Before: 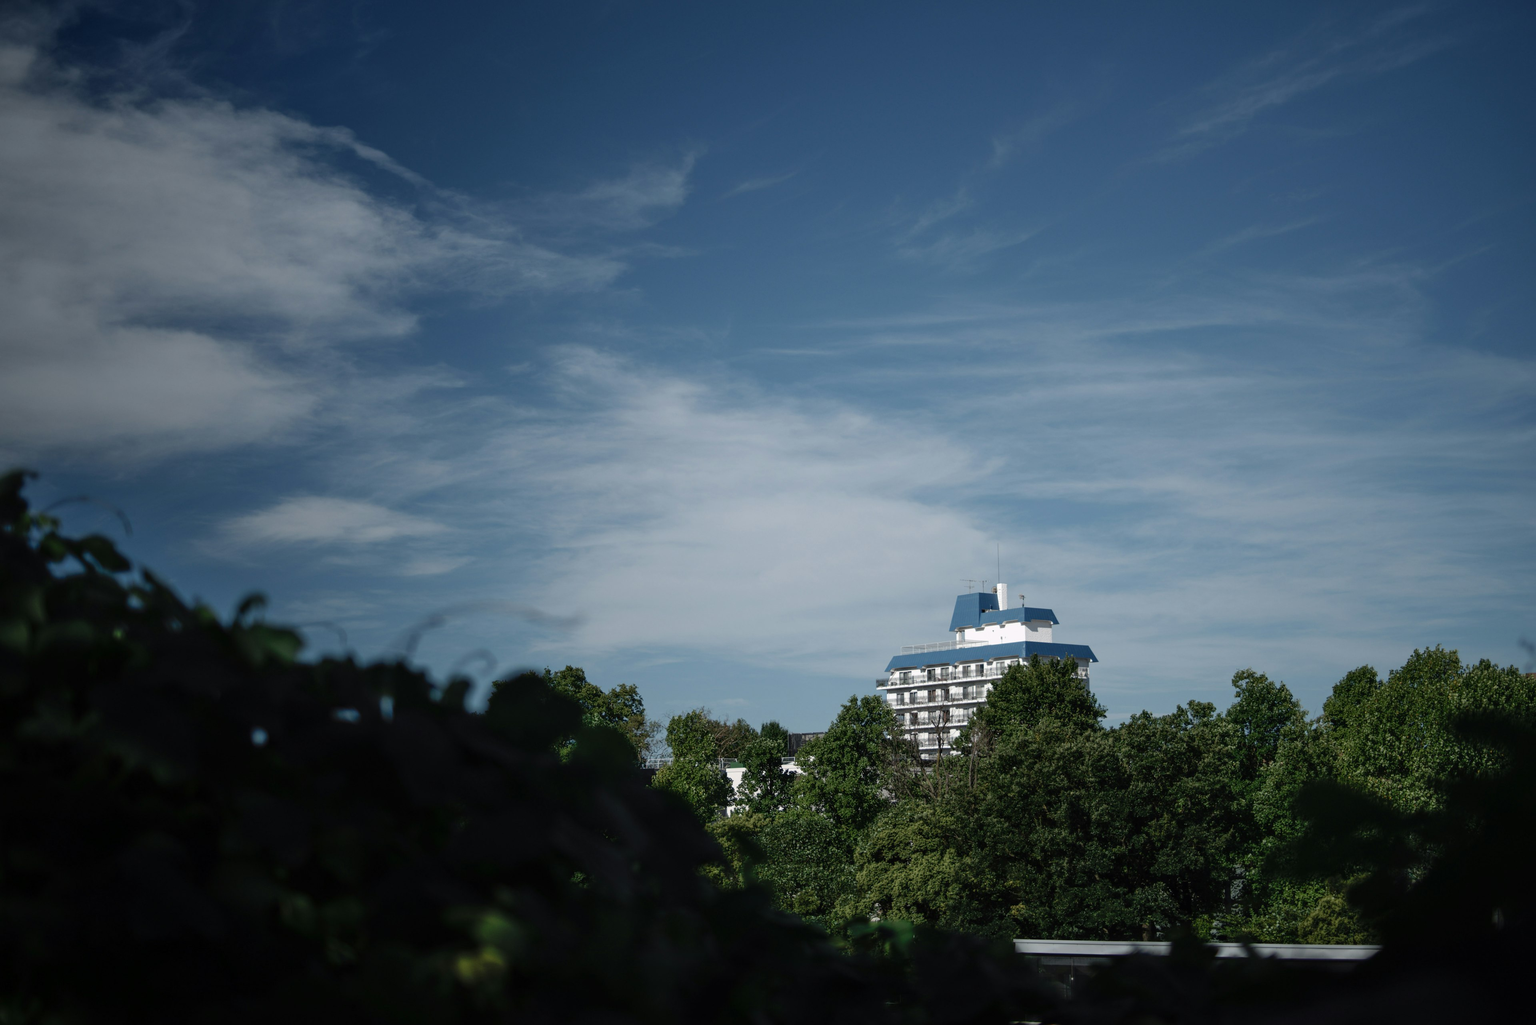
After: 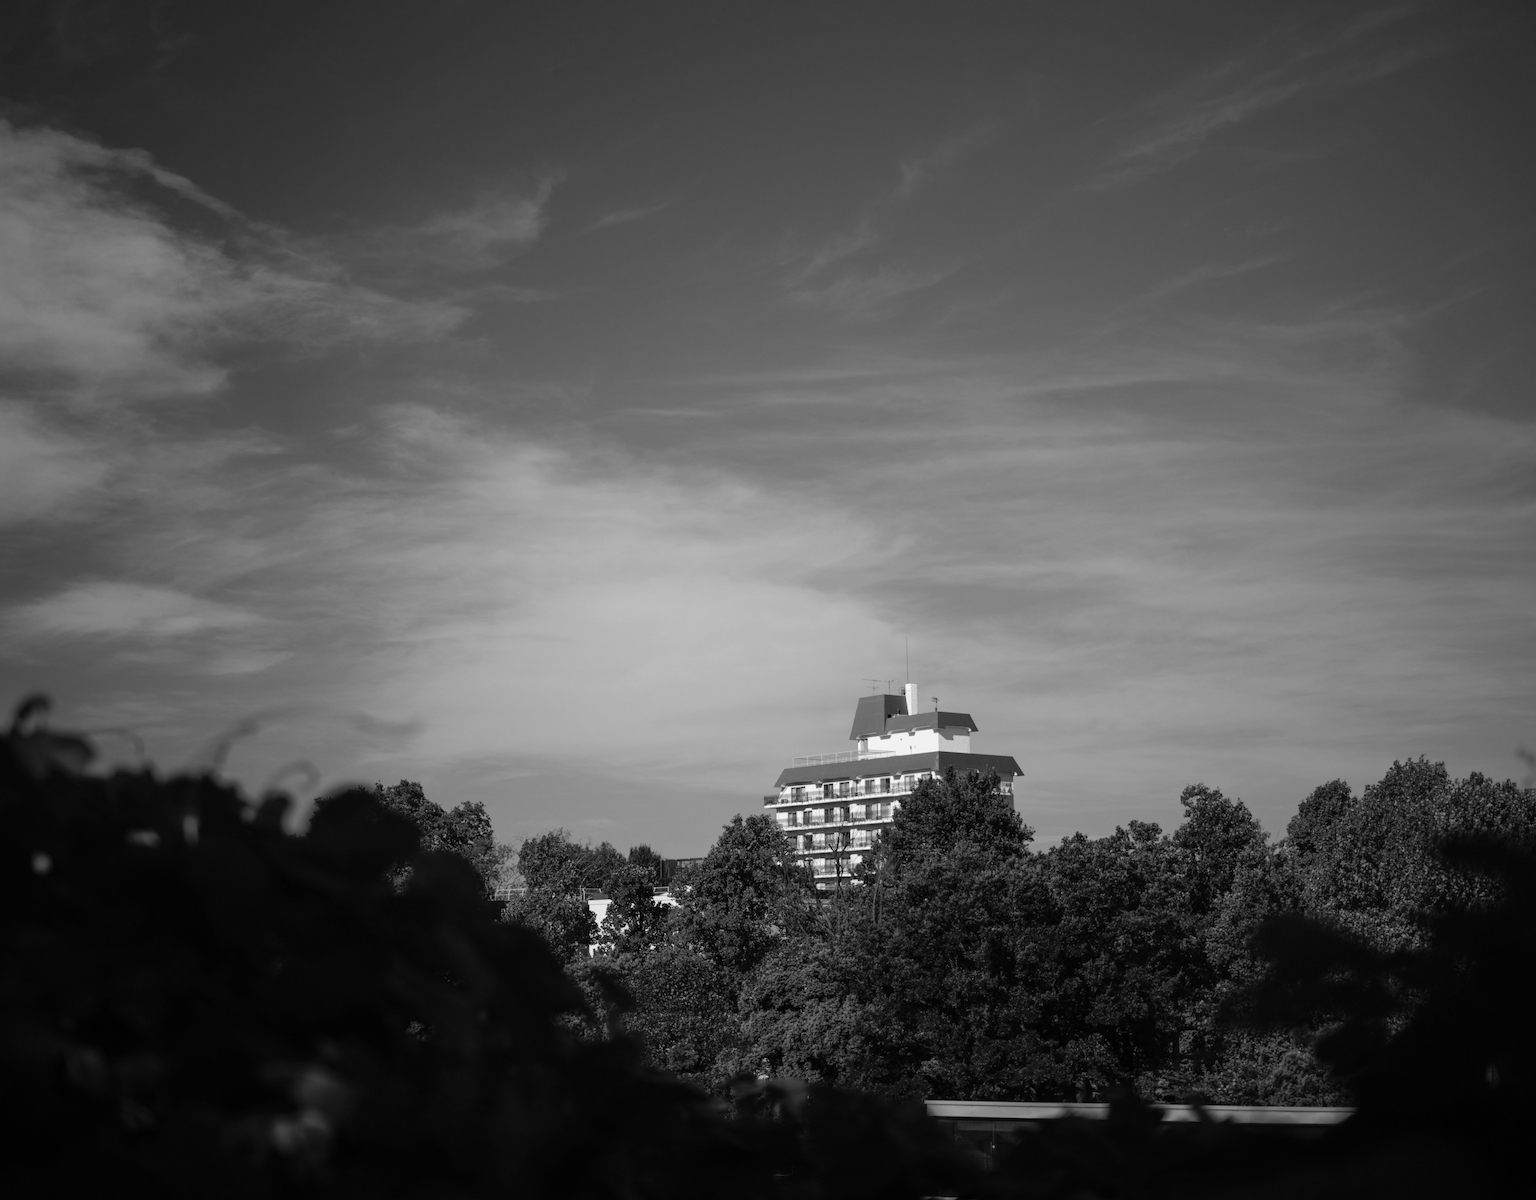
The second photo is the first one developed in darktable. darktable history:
crop and rotate: left 14.584%
monochrome: a -6.99, b 35.61, size 1.4
shadows and highlights: shadows -24.28, highlights 49.77, soften with gaussian
